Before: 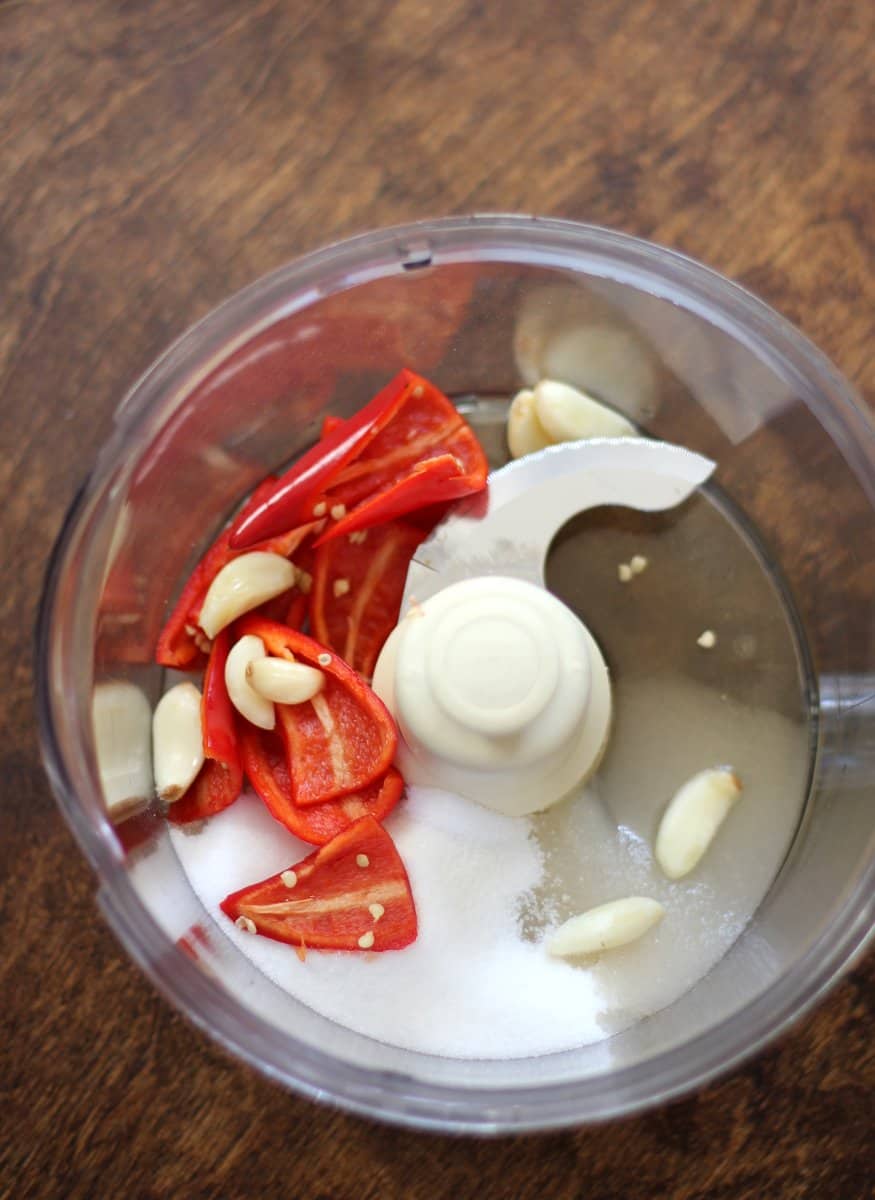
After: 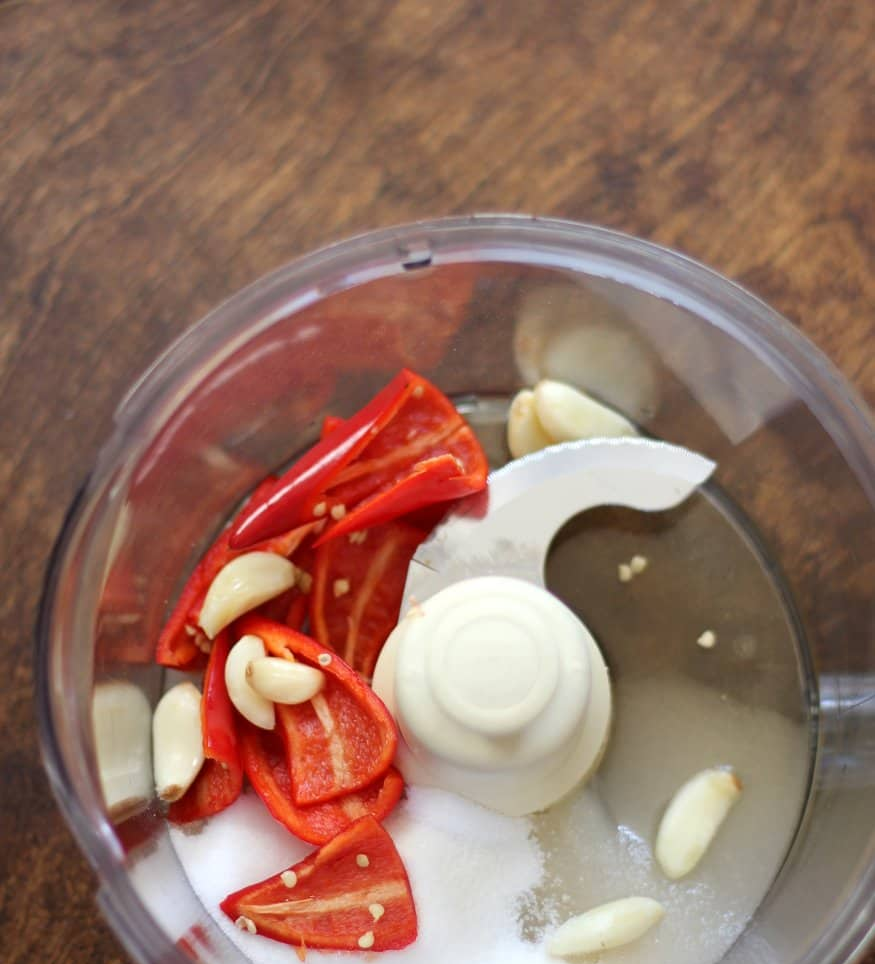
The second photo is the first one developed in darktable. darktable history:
crop: bottom 19.659%
